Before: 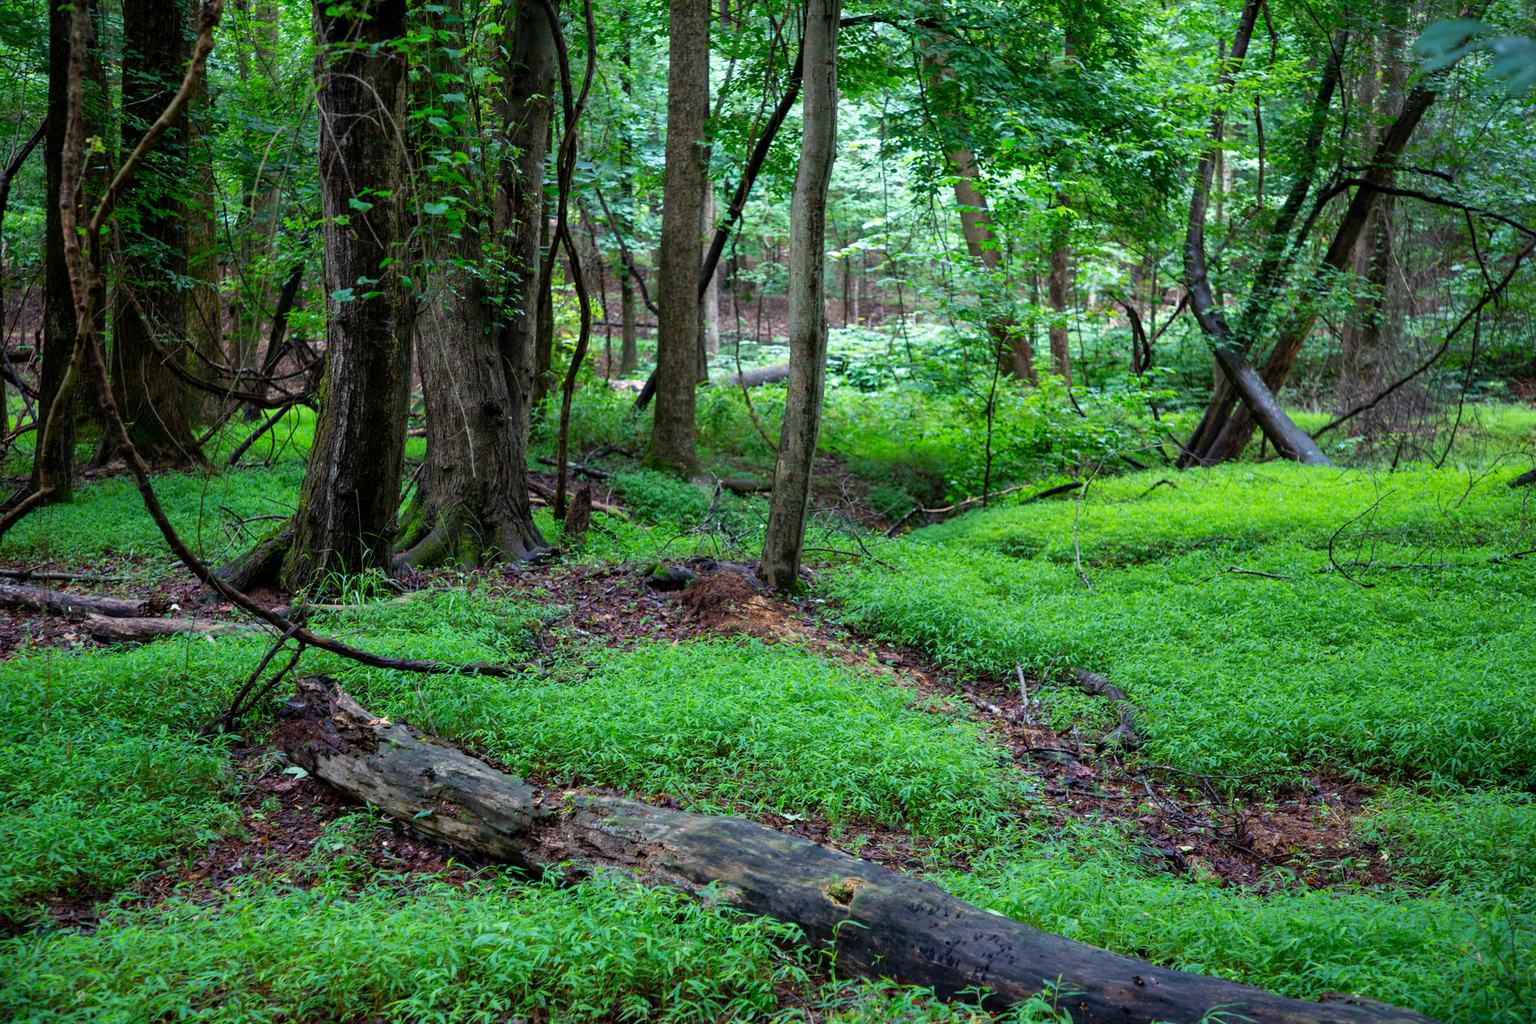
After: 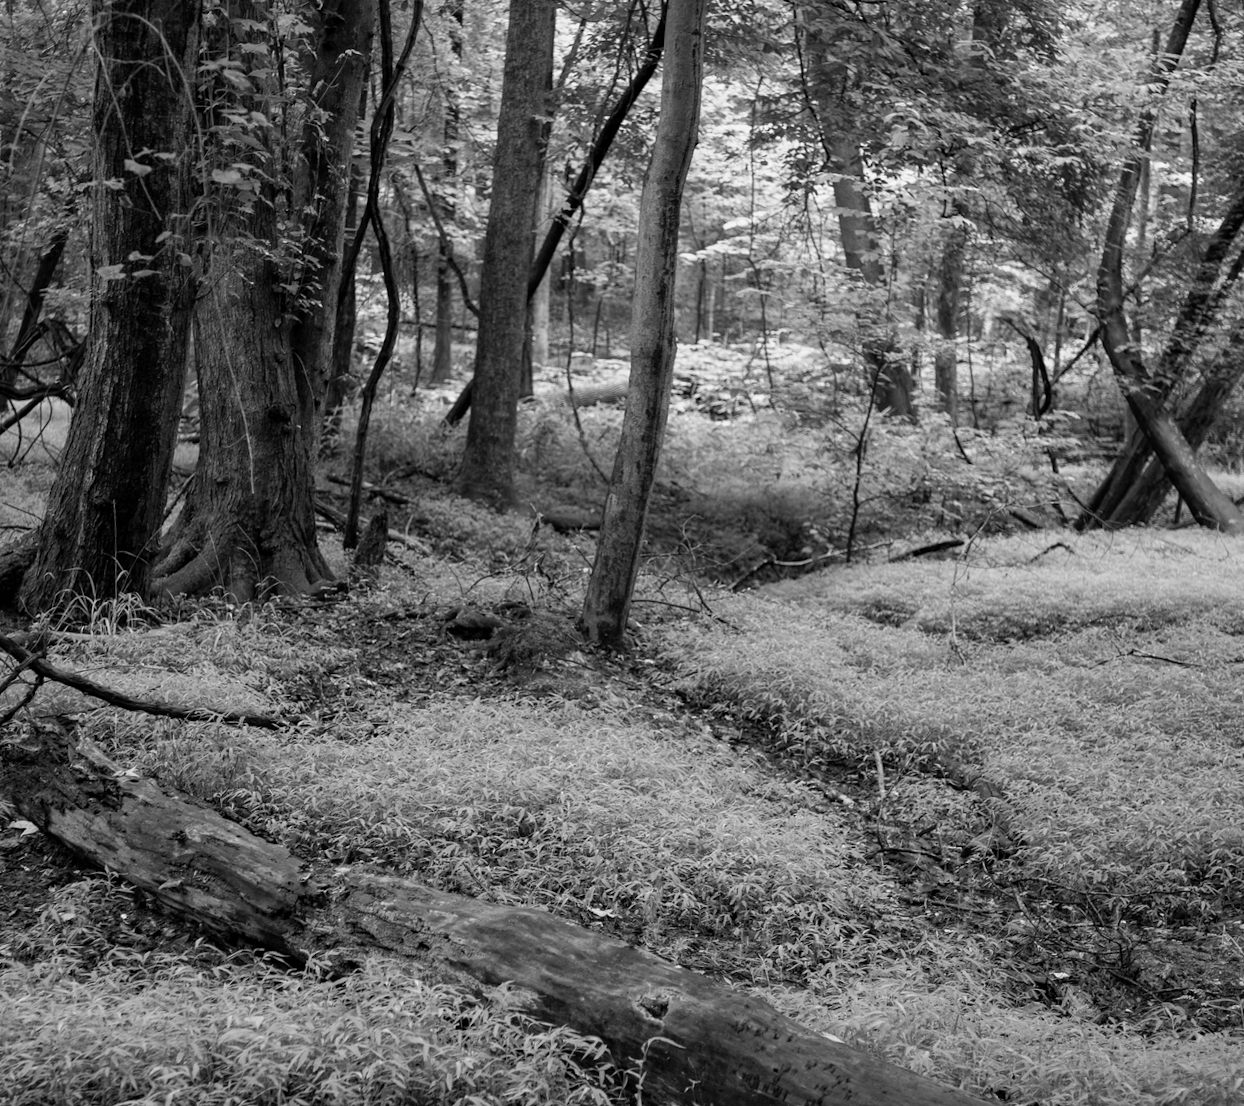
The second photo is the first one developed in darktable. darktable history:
monochrome: a -92.57, b 58.91
crop and rotate: angle -3.27°, left 14.277%, top 0.028%, right 10.766%, bottom 0.028%
